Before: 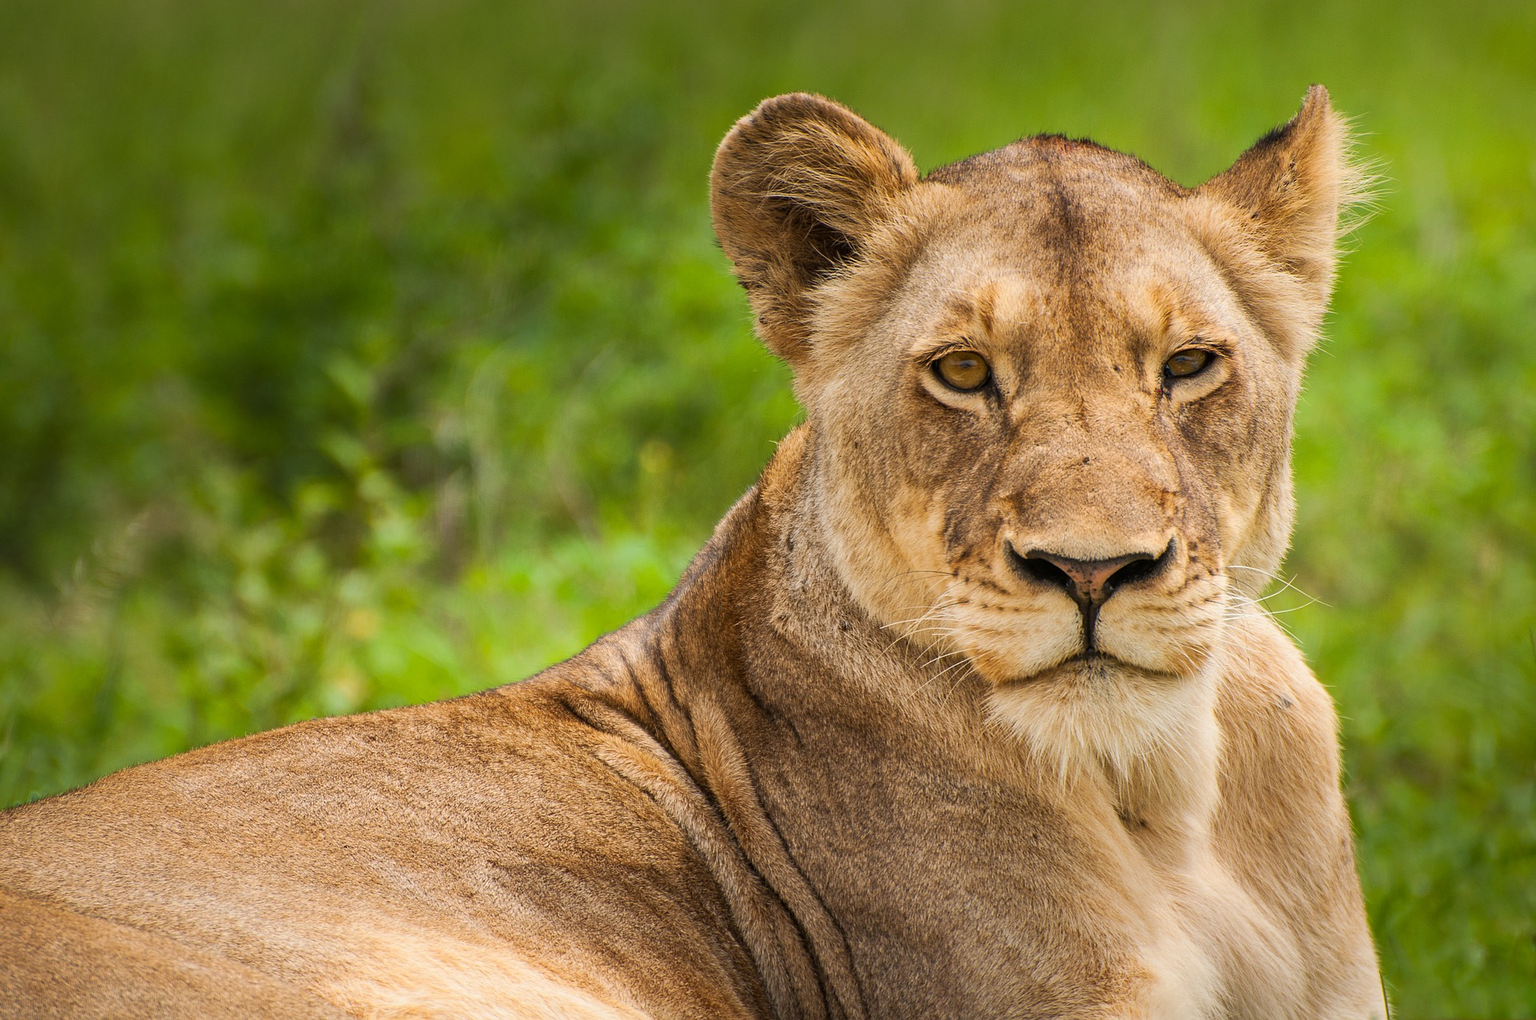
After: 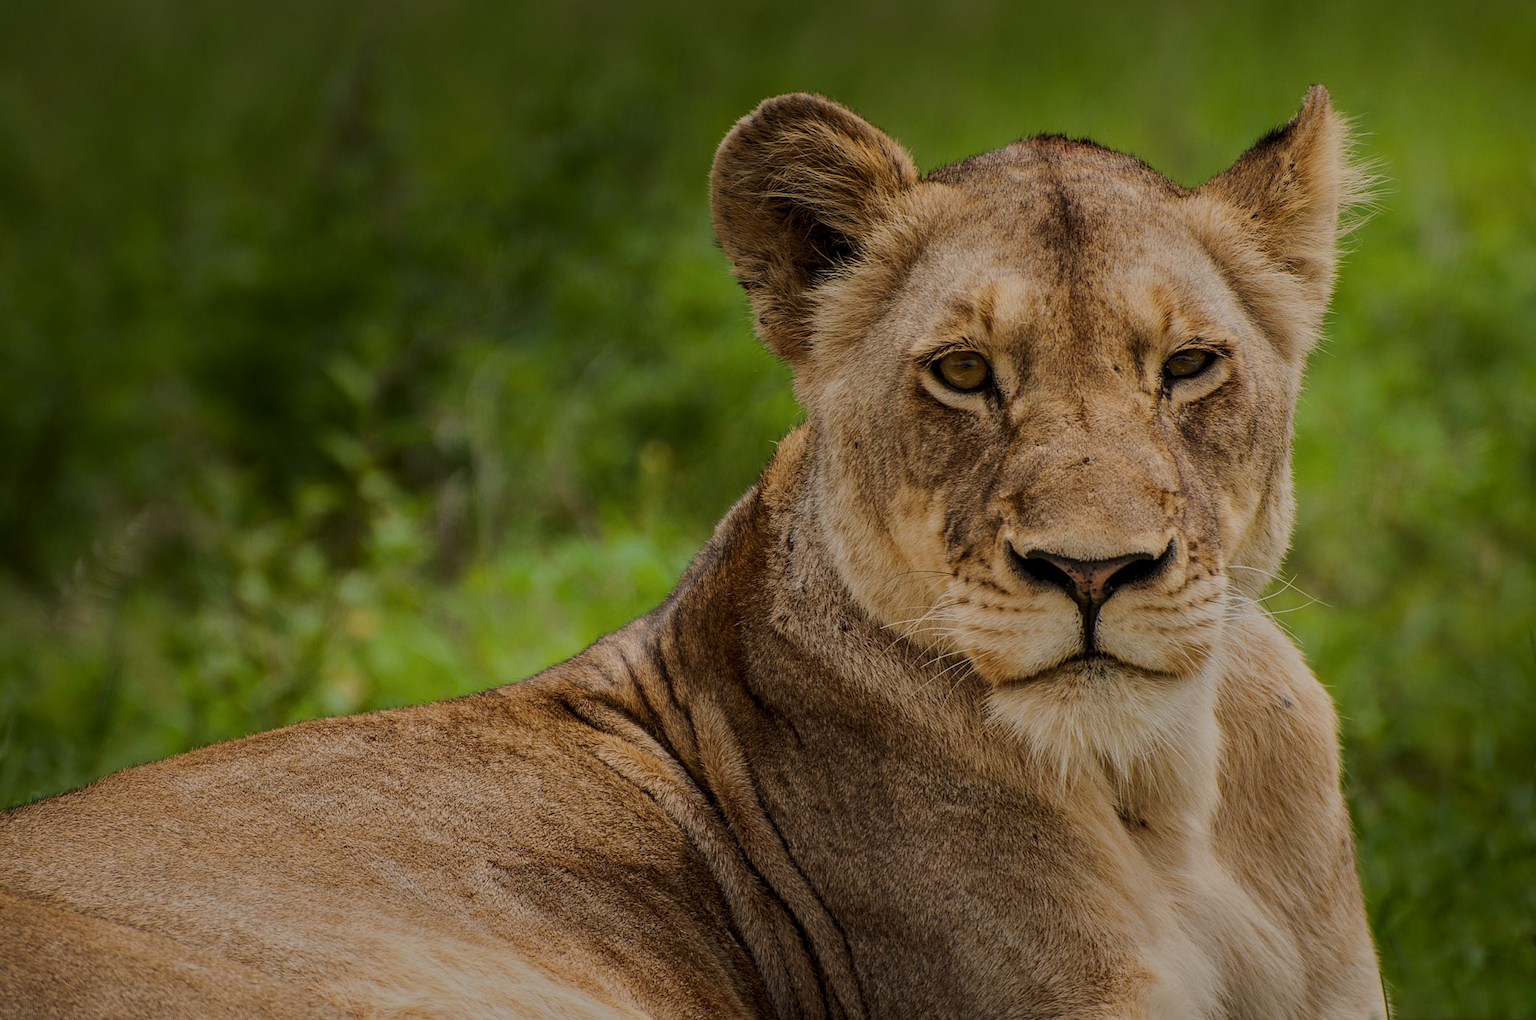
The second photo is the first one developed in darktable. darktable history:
local contrast: on, module defaults
tone equalizer: -8 EV -1.98 EV, -7 EV -2 EV, -6 EV -1.97 EV, -5 EV -1.97 EV, -4 EV -1.97 EV, -3 EV -2 EV, -2 EV -1.98 EV, -1 EV -1.61 EV, +0 EV -1.97 EV, mask exposure compensation -0.492 EV
exposure: black level correction -0.002, exposure 0.538 EV, compensate highlight preservation false
